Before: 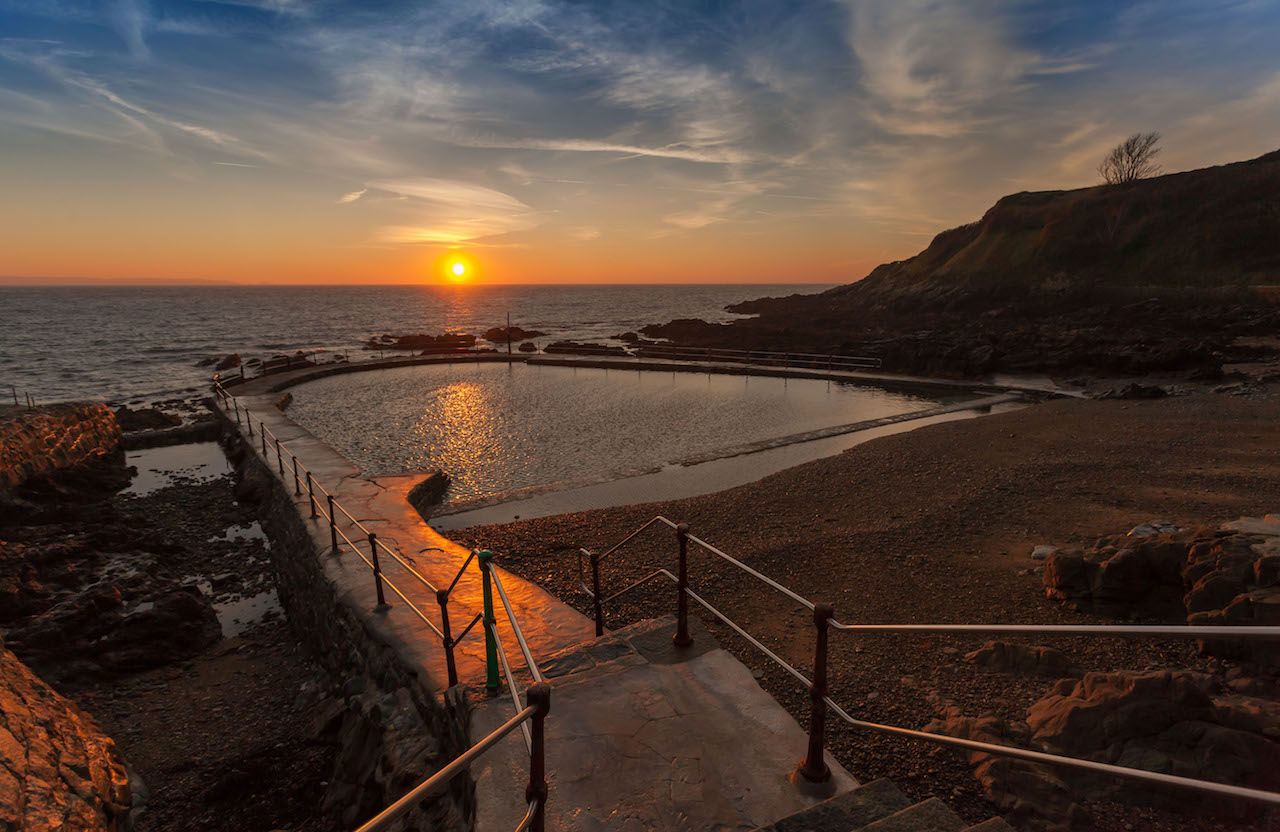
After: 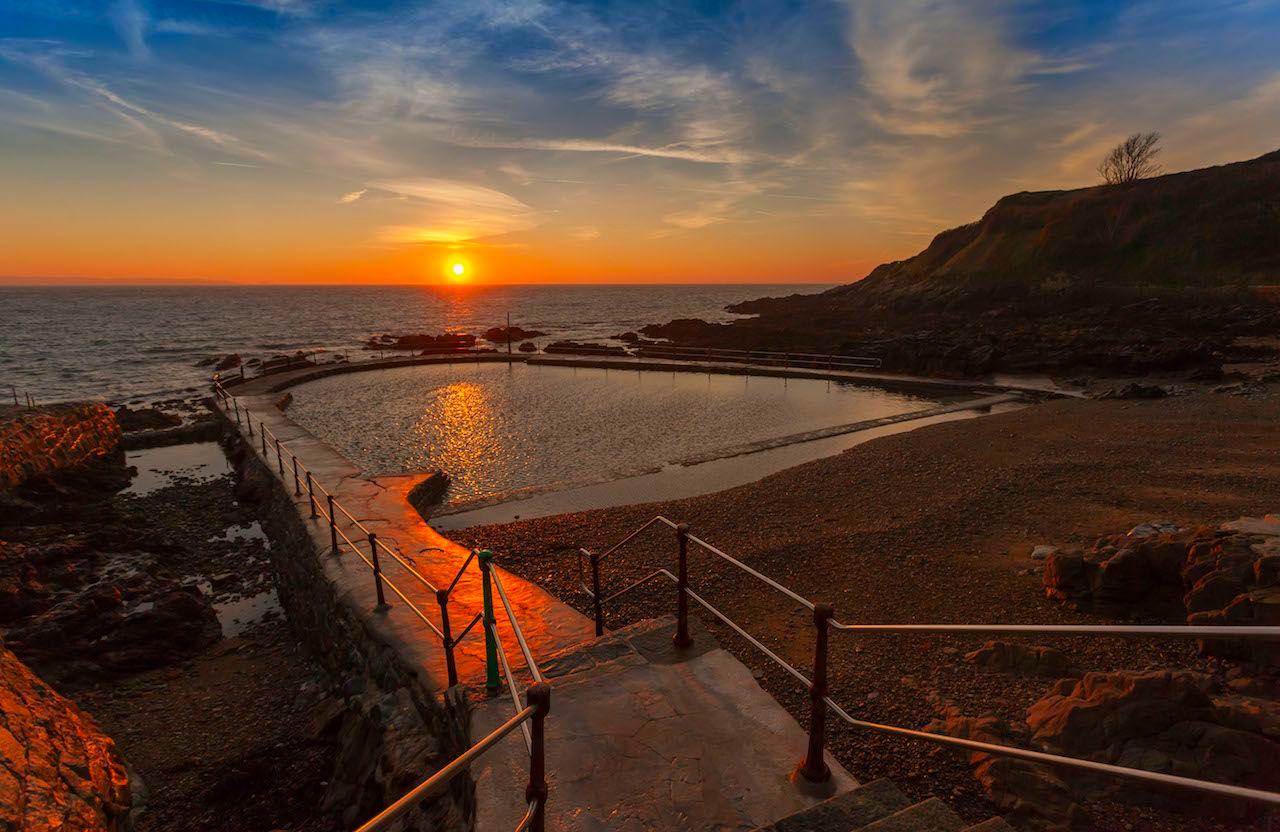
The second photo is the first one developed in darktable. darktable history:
contrast brightness saturation: saturation 0.499
color zones: curves: ch0 [(0.25, 0.5) (0.428, 0.473) (0.75, 0.5)]; ch1 [(0.243, 0.479) (0.398, 0.452) (0.75, 0.5)]
